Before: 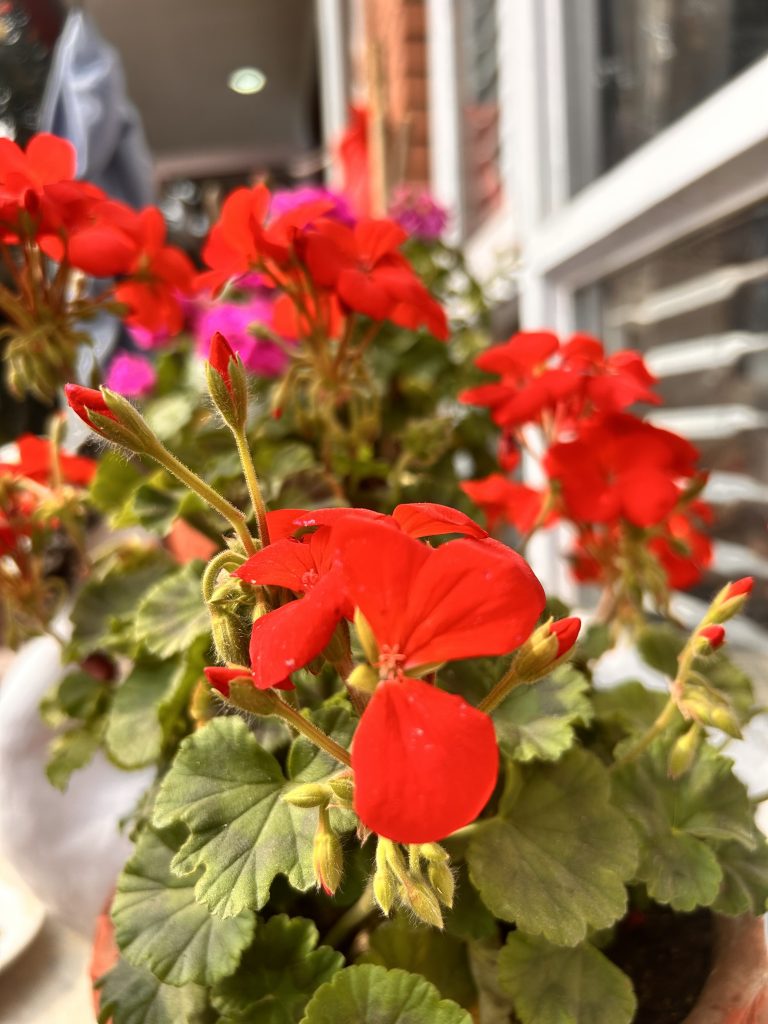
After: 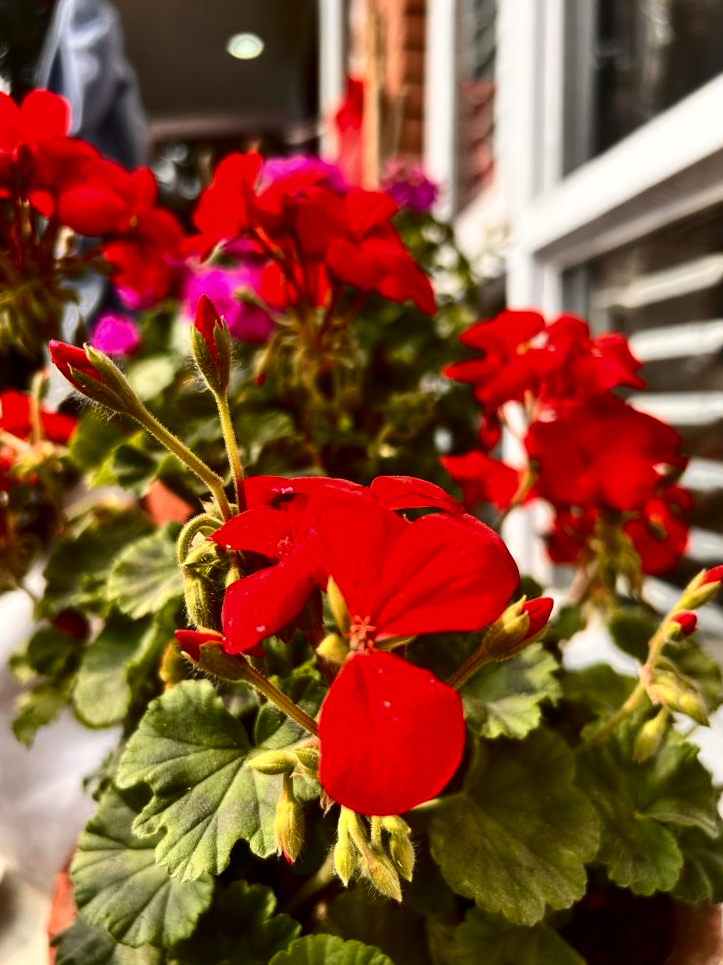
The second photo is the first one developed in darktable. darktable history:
contrast brightness saturation: contrast 0.241, brightness -0.23, saturation 0.143
crop and rotate: angle -2.66°
